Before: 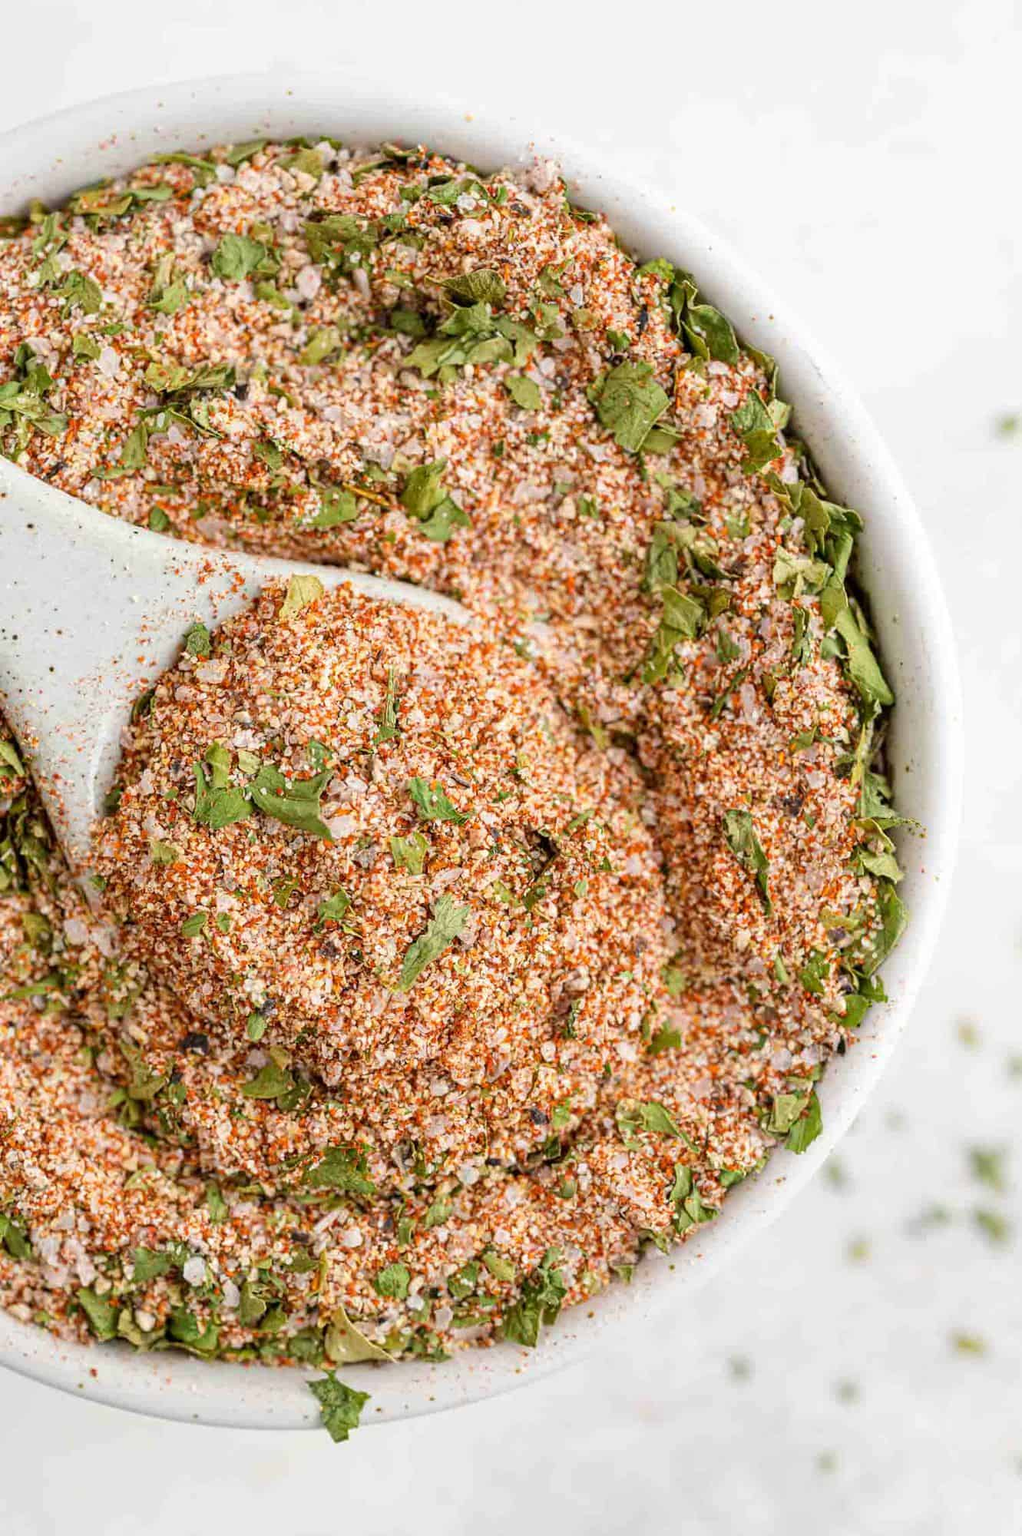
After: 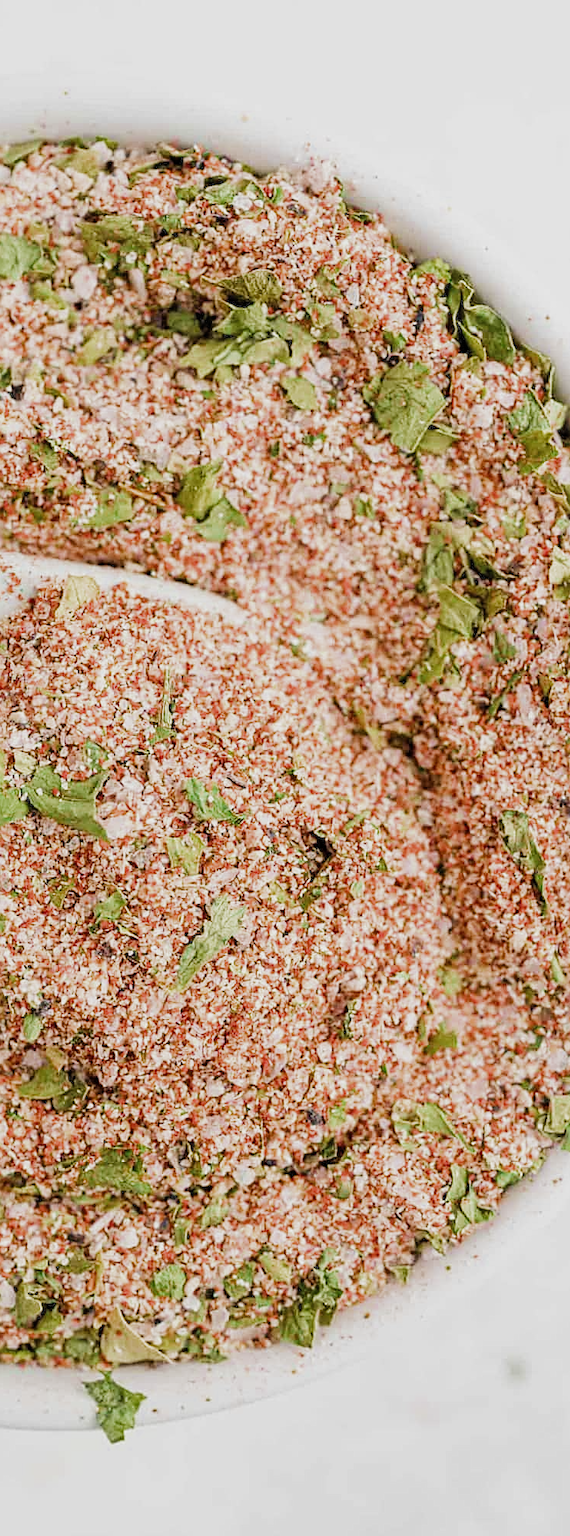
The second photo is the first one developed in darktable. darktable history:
crop: left 21.998%, right 22.14%, bottom 0%
filmic rgb: black relative exposure -7.98 EV, white relative exposure 4.01 EV, threshold 3.02 EV, hardness 4.1, add noise in highlights 0.002, preserve chrominance max RGB, color science v3 (2019), use custom middle-gray values true, contrast in highlights soft, enable highlight reconstruction true
exposure: black level correction 0, exposure 0.499 EV, compensate exposure bias true, compensate highlight preservation false
sharpen: on, module defaults
